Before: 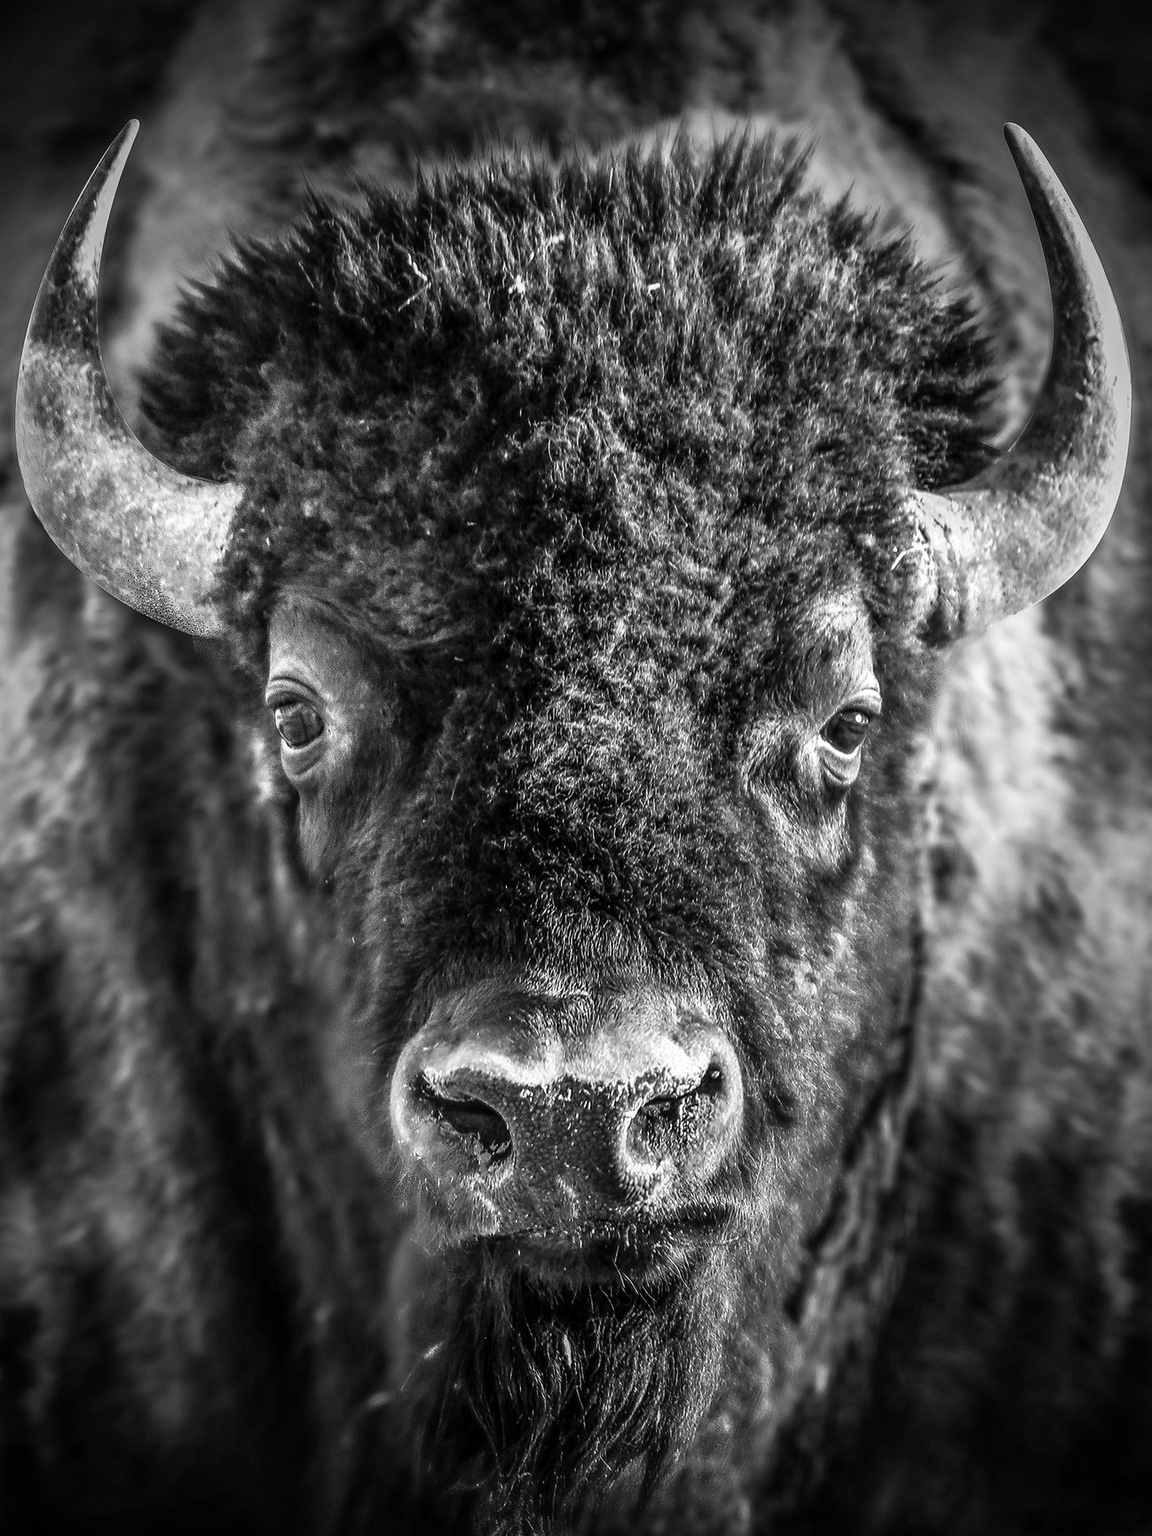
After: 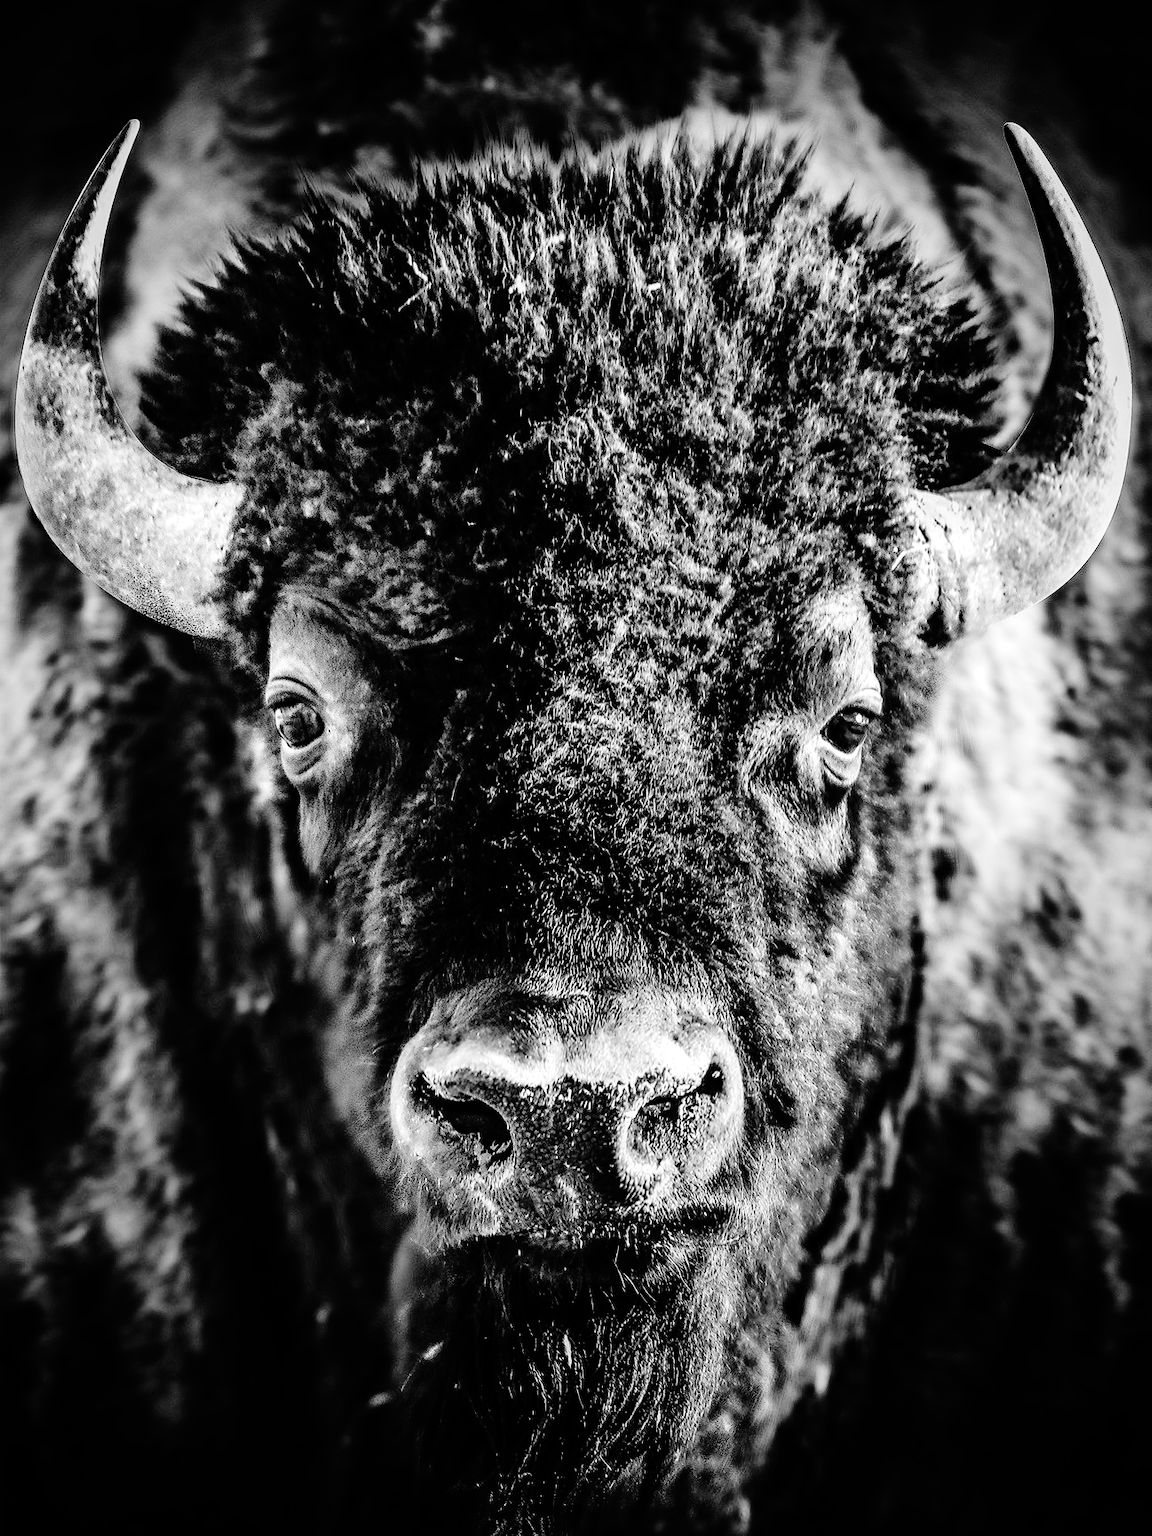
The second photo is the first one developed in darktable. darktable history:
base curve: curves: ch0 [(0, 0) (0.036, 0.01) (0.123, 0.254) (0.258, 0.504) (0.507, 0.748) (1, 1)], preserve colors none
haze removal: compatibility mode true, adaptive false
